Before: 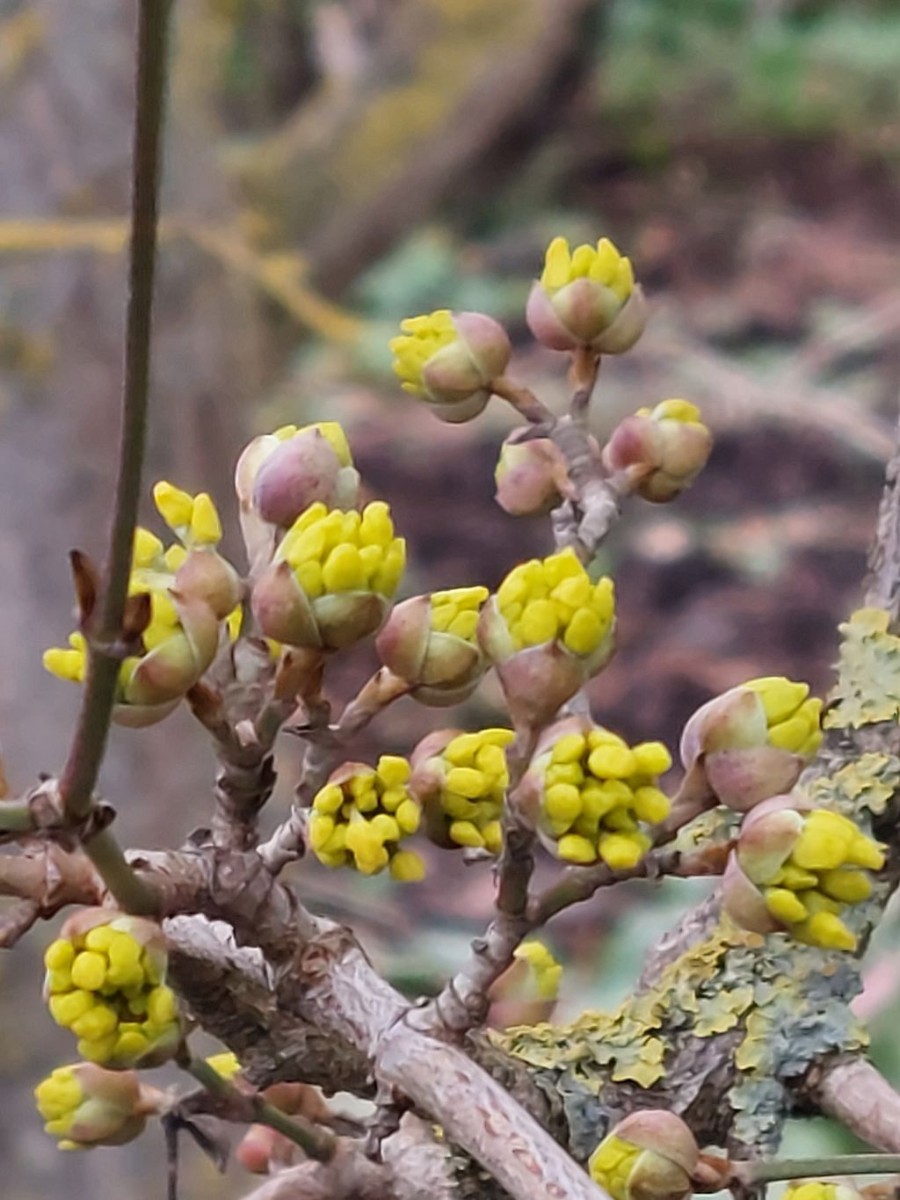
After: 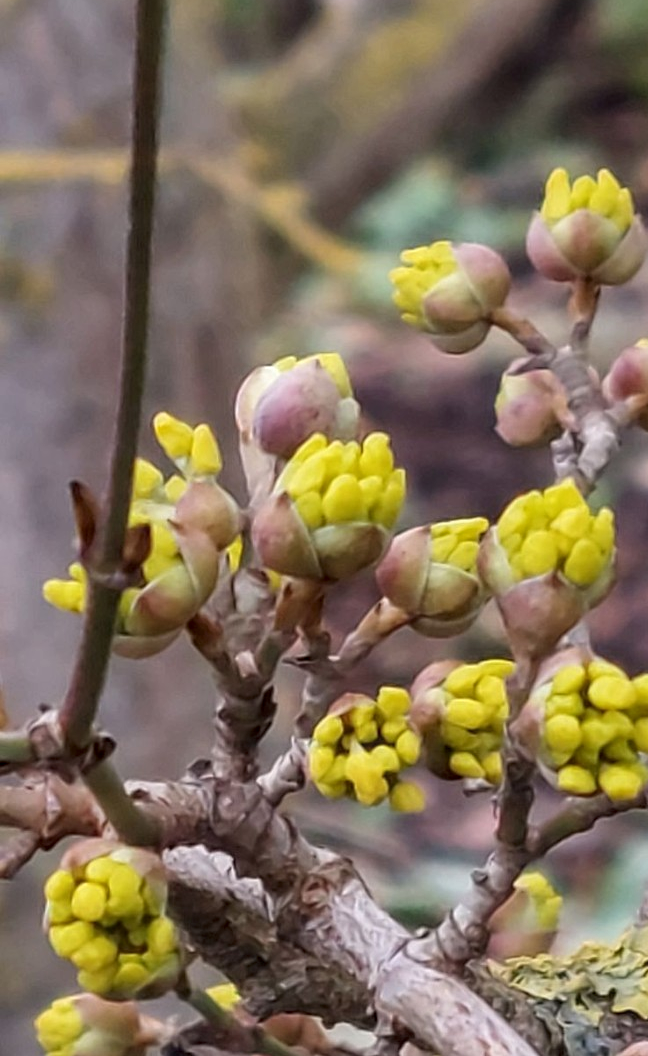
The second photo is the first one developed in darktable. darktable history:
white balance: emerald 1
crop: top 5.803%, right 27.864%, bottom 5.804%
local contrast: on, module defaults
